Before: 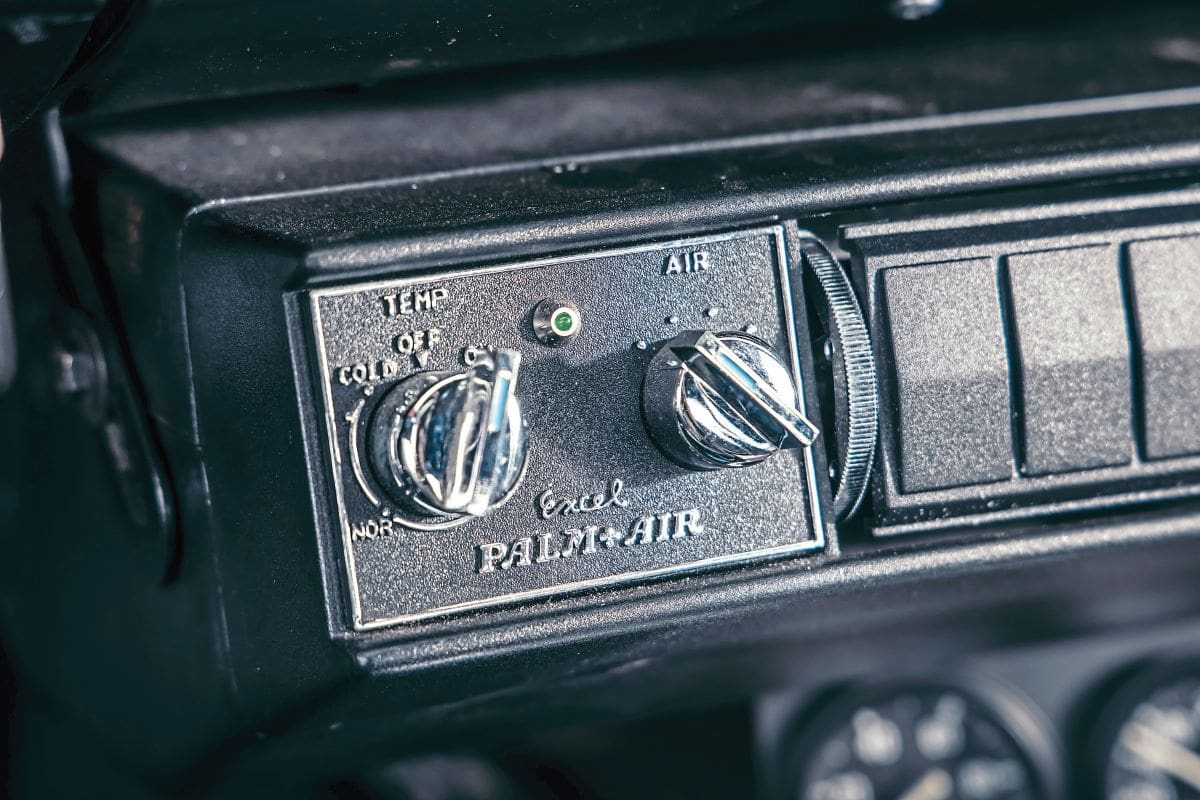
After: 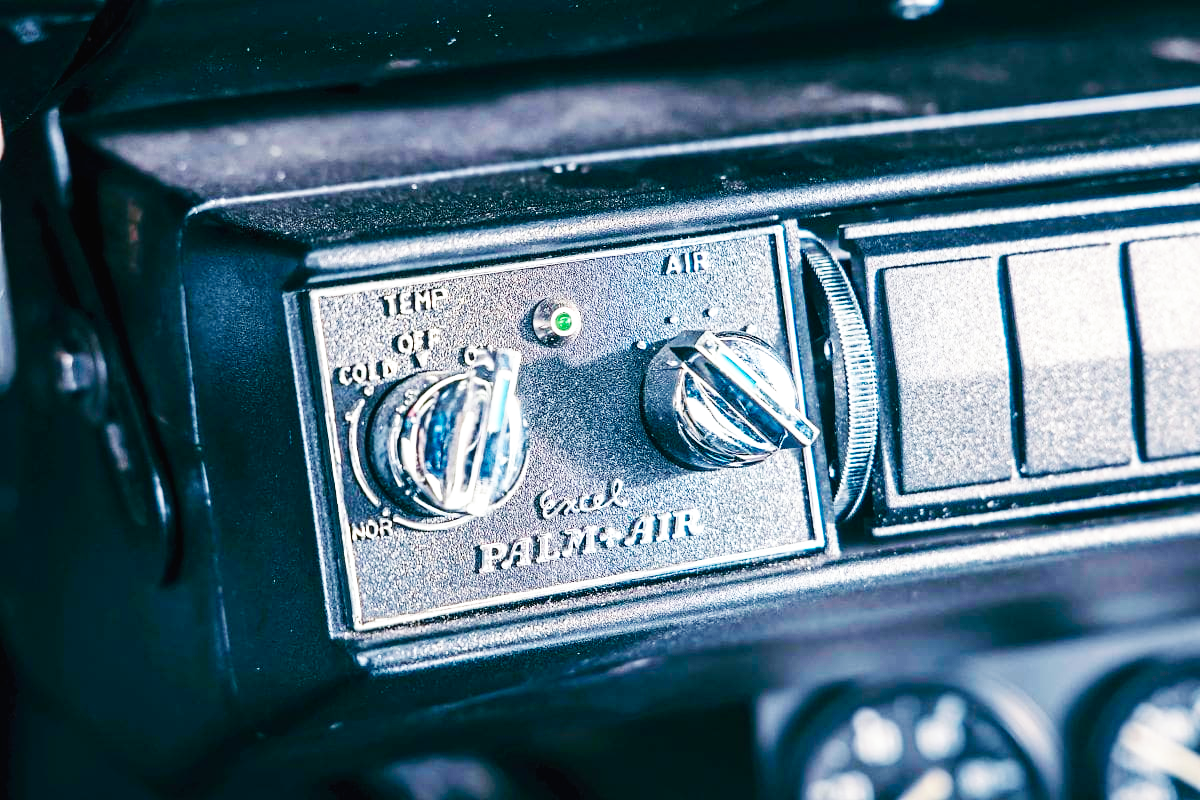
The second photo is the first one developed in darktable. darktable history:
base curve: curves: ch0 [(0, 0.003) (0.001, 0.002) (0.006, 0.004) (0.02, 0.022) (0.048, 0.086) (0.094, 0.234) (0.162, 0.431) (0.258, 0.629) (0.385, 0.8) (0.548, 0.918) (0.751, 0.988) (1, 1)], preserve colors none
color balance rgb: linear chroma grading › global chroma 15%, perceptual saturation grading › global saturation 30%
